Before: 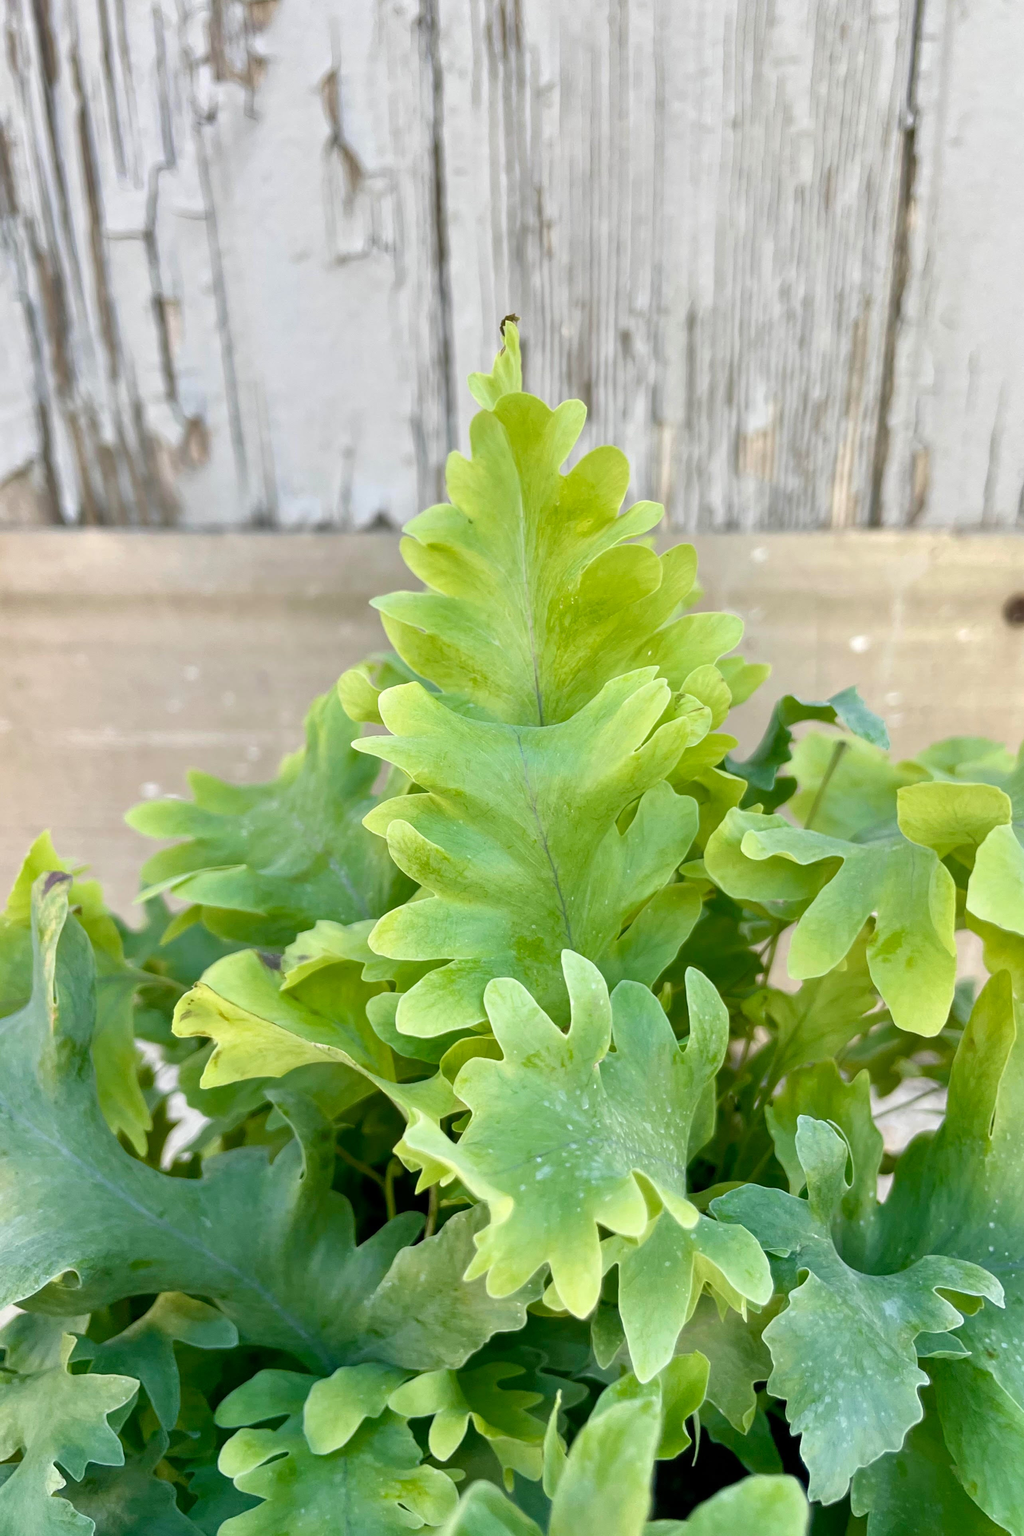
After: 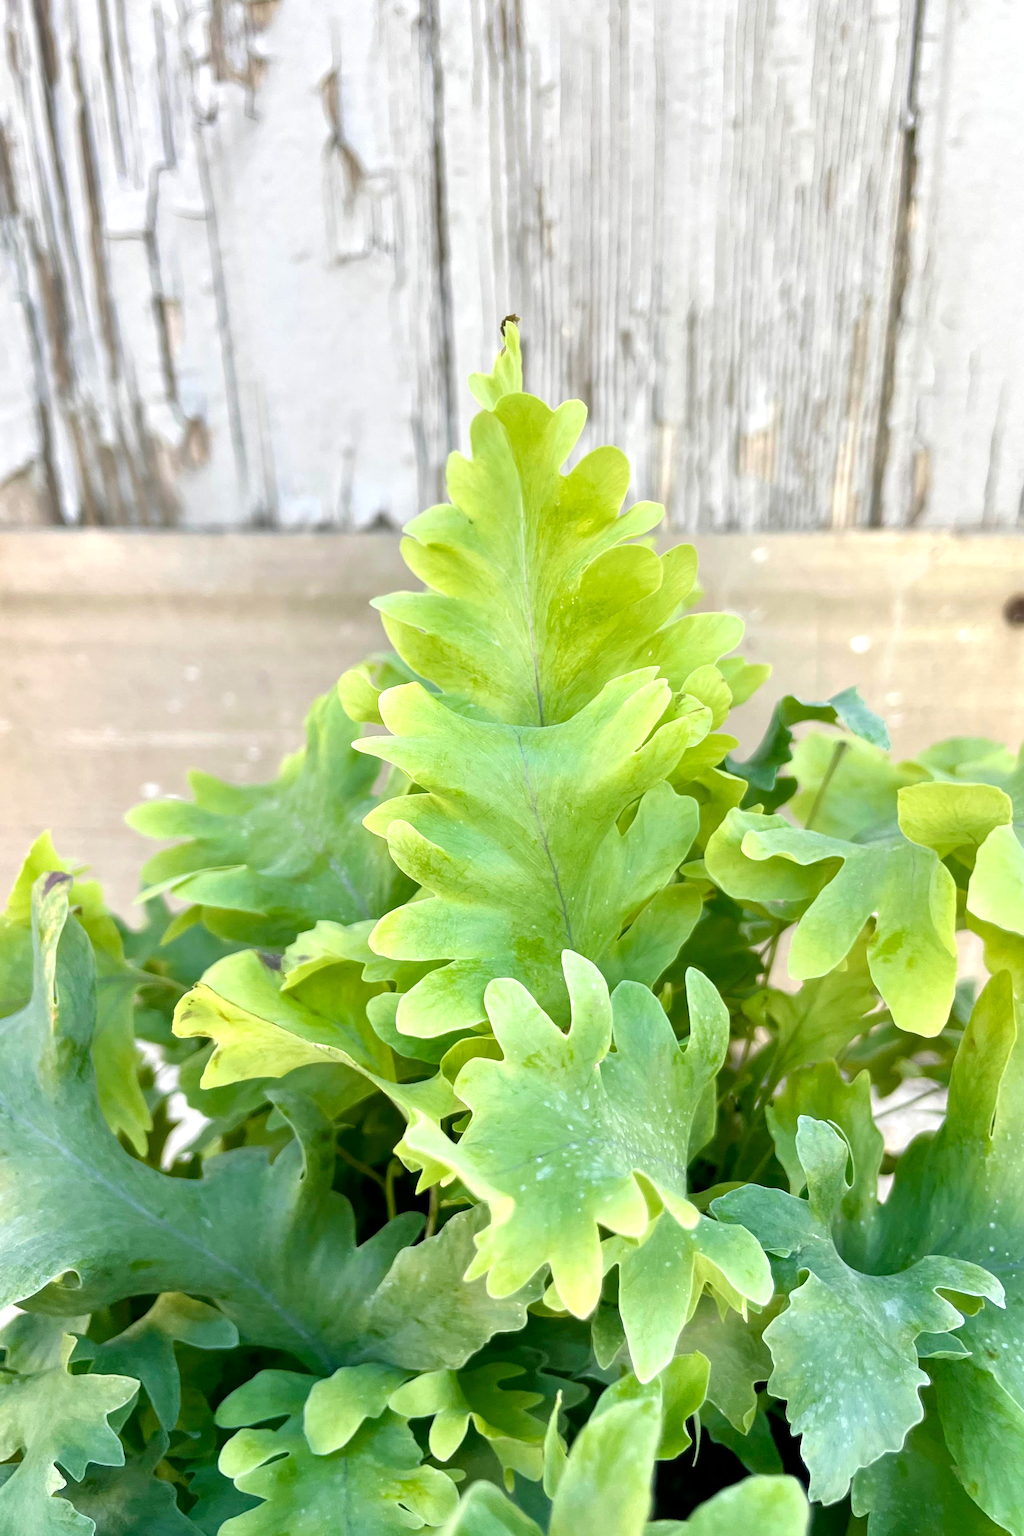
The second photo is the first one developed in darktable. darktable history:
tone equalizer: -8 EV -0.378 EV, -7 EV -0.422 EV, -6 EV -0.318 EV, -5 EV -0.201 EV, -3 EV 0.215 EV, -2 EV 0.345 EV, -1 EV 0.404 EV, +0 EV 0.405 EV
